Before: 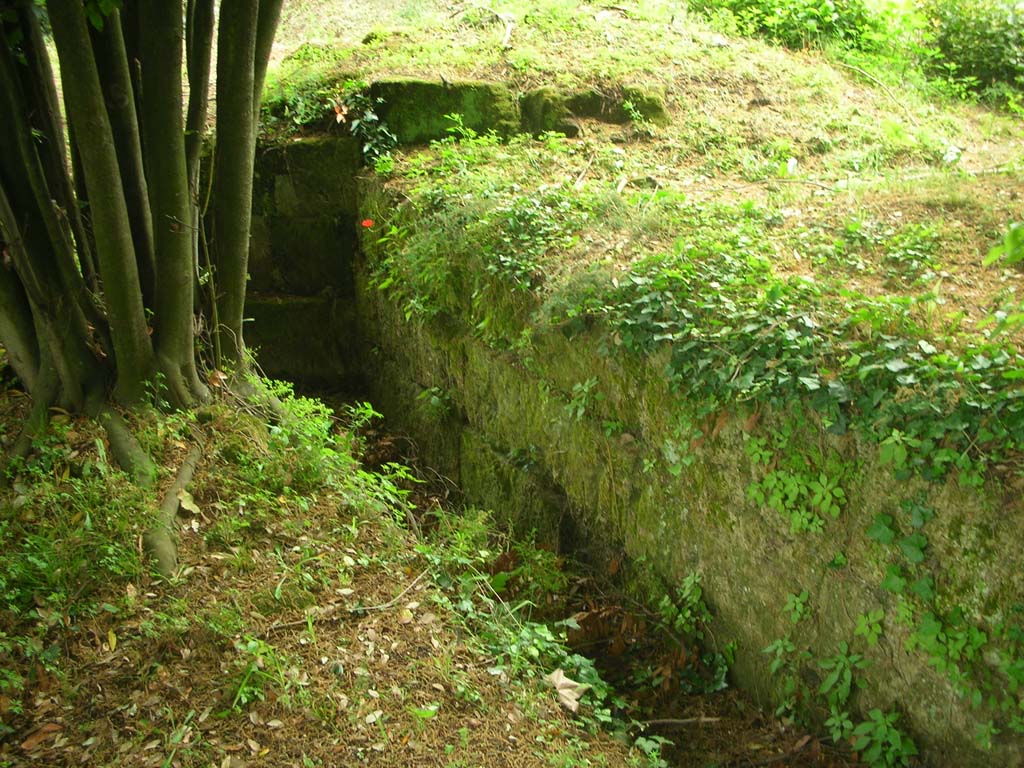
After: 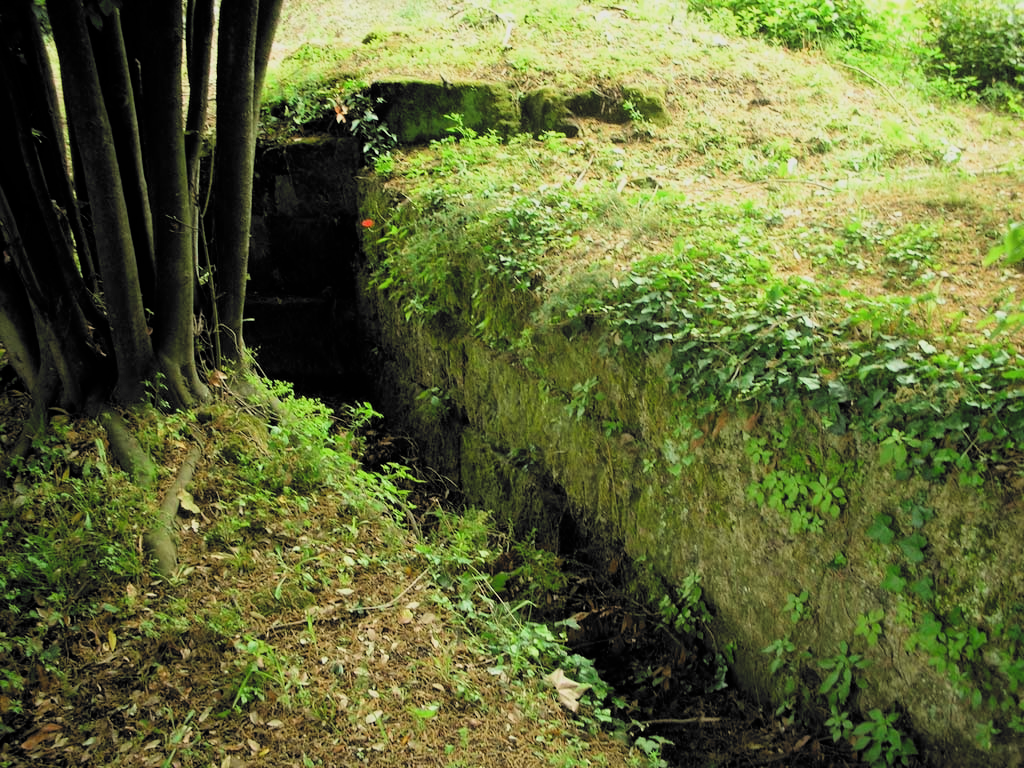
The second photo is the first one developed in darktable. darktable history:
filmic rgb: black relative exposure -5.14 EV, white relative exposure 3.56 EV, hardness 3.18, contrast 1.198, highlights saturation mix -48.93%, color science v6 (2022)
